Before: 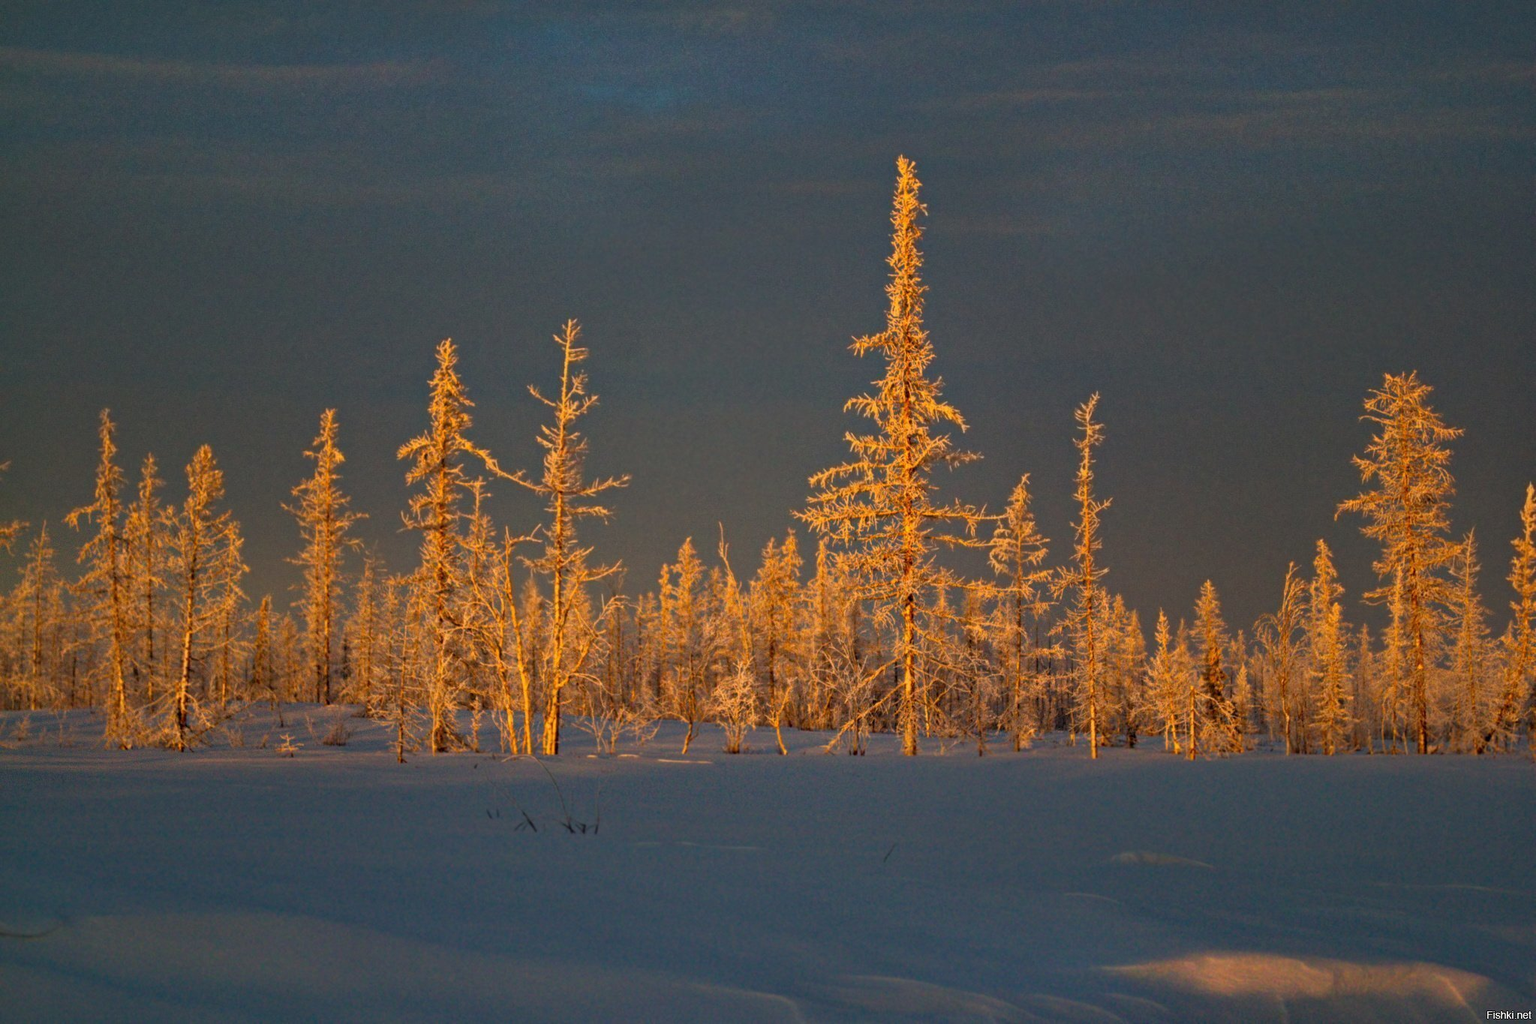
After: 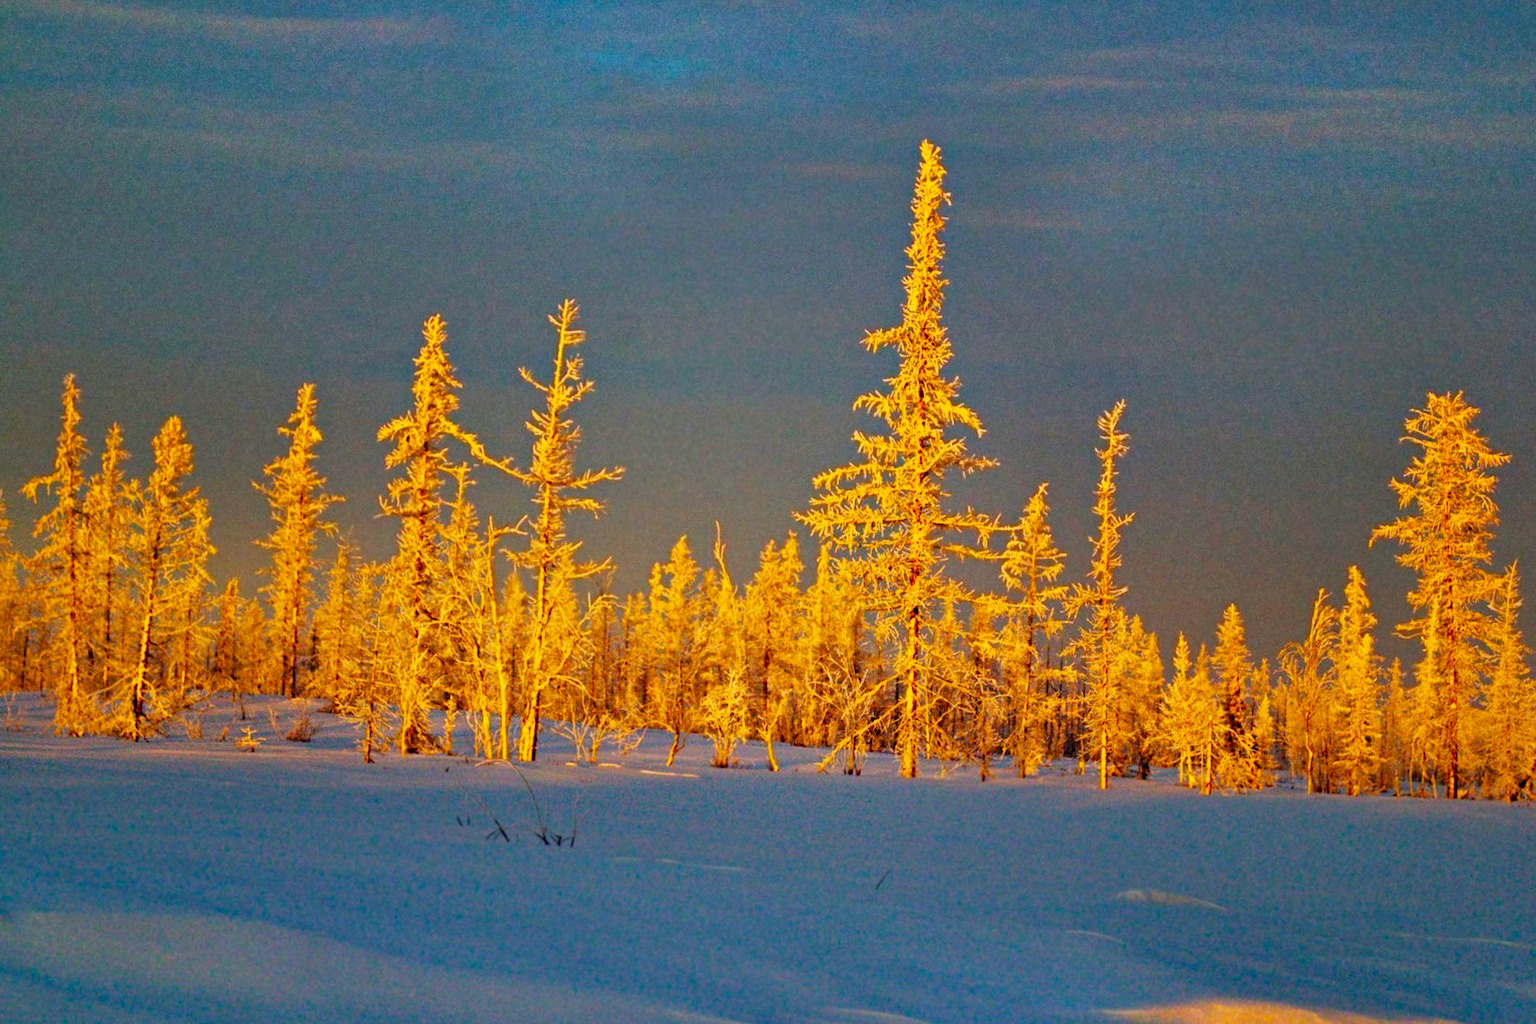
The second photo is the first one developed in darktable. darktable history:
crop and rotate: angle -2.38°
shadows and highlights: shadows 60, highlights -60.23, soften with gaussian
sigmoid: contrast 1.7, skew -0.2, preserve hue 0%, red attenuation 0.1, red rotation 0.035, green attenuation 0.1, green rotation -0.017, blue attenuation 0.15, blue rotation -0.052, base primaries Rec2020
exposure: black level correction 0.001, exposure 0.955 EV, compensate exposure bias true, compensate highlight preservation false
color balance rgb: linear chroma grading › global chroma 15%, perceptual saturation grading › global saturation 30%
